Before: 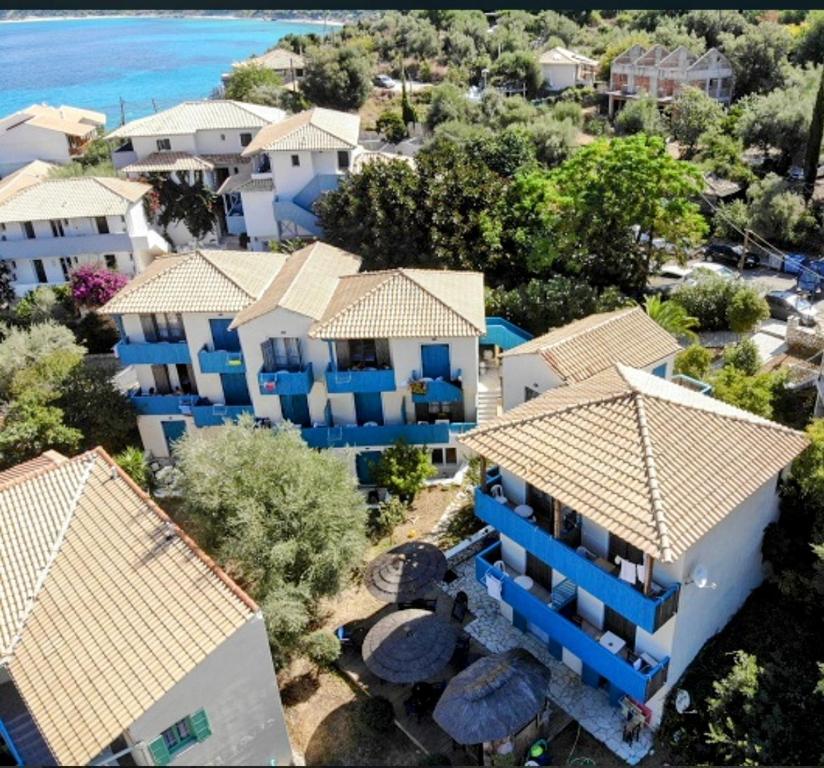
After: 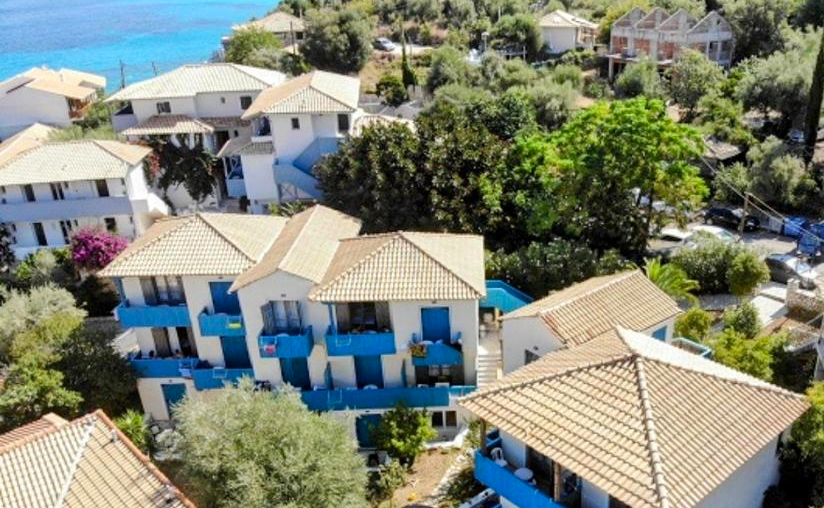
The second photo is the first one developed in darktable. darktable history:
crop and rotate: top 4.829%, bottom 28.951%
color correction: highlights b* -0.041, saturation 1.1
